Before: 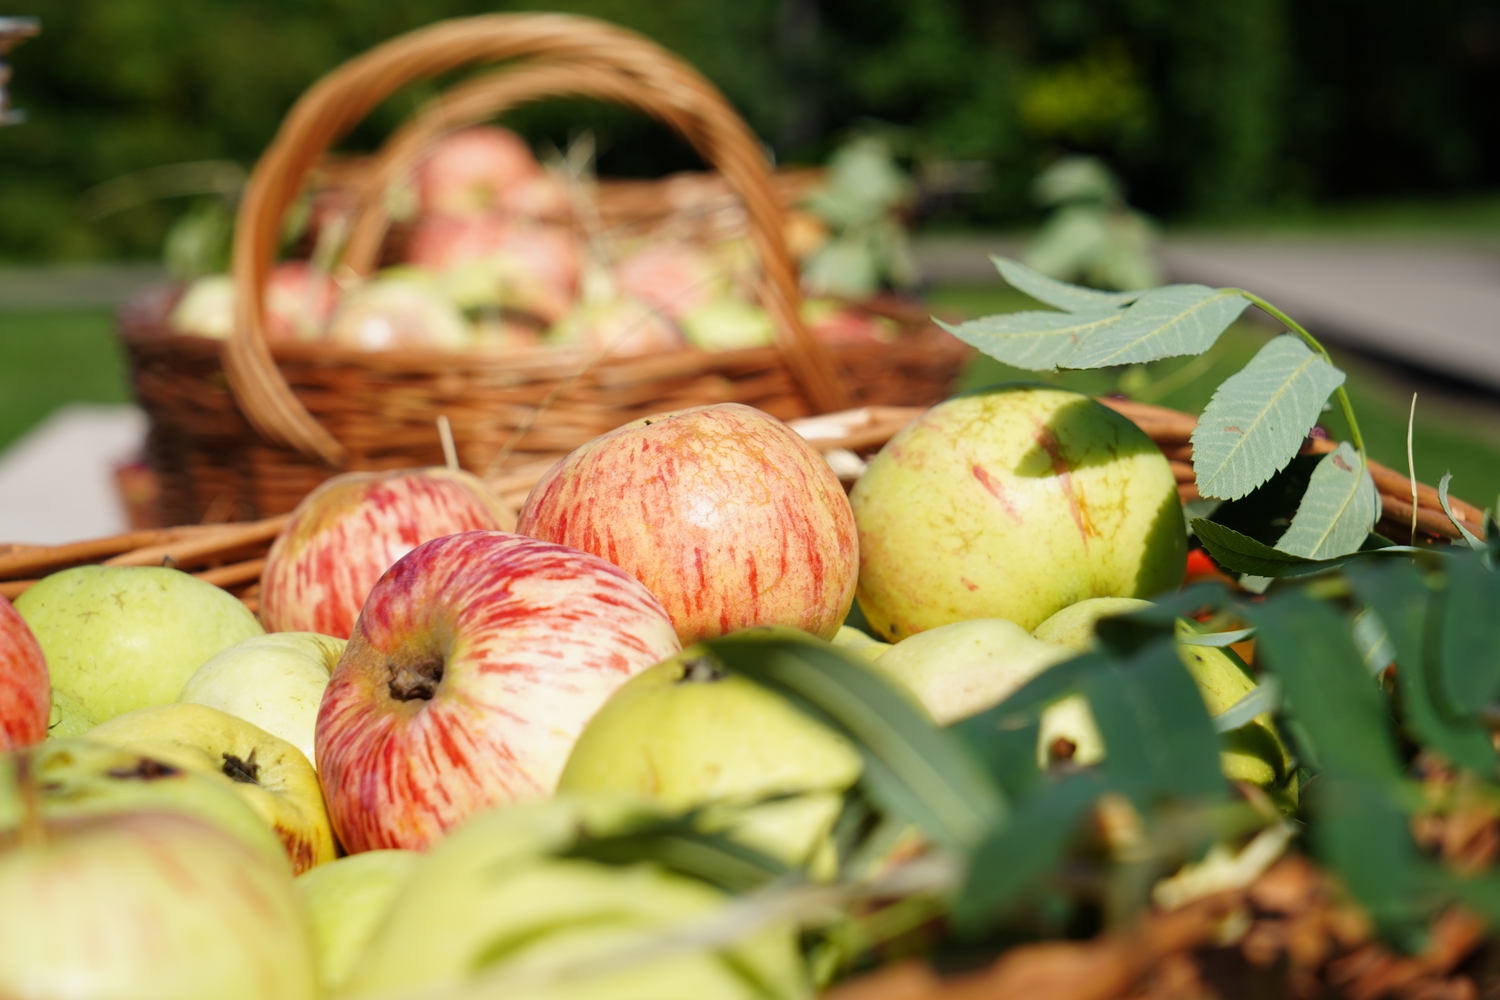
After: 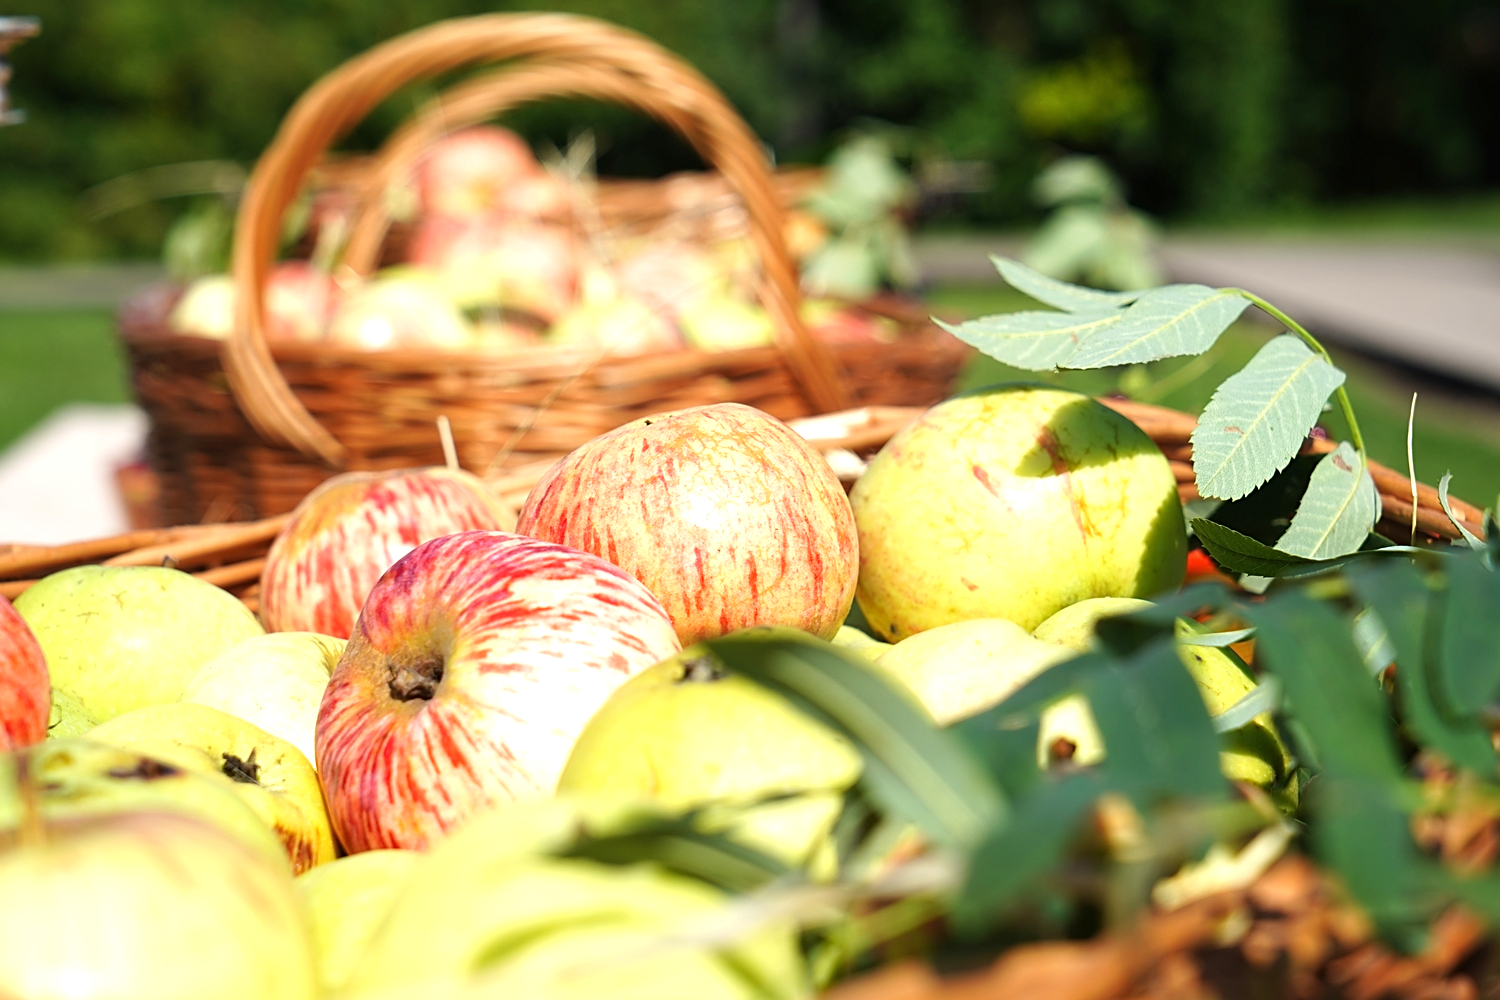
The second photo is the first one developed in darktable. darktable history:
sharpen: on, module defaults
exposure: black level correction 0, exposure 0.694 EV, compensate highlight preservation false
